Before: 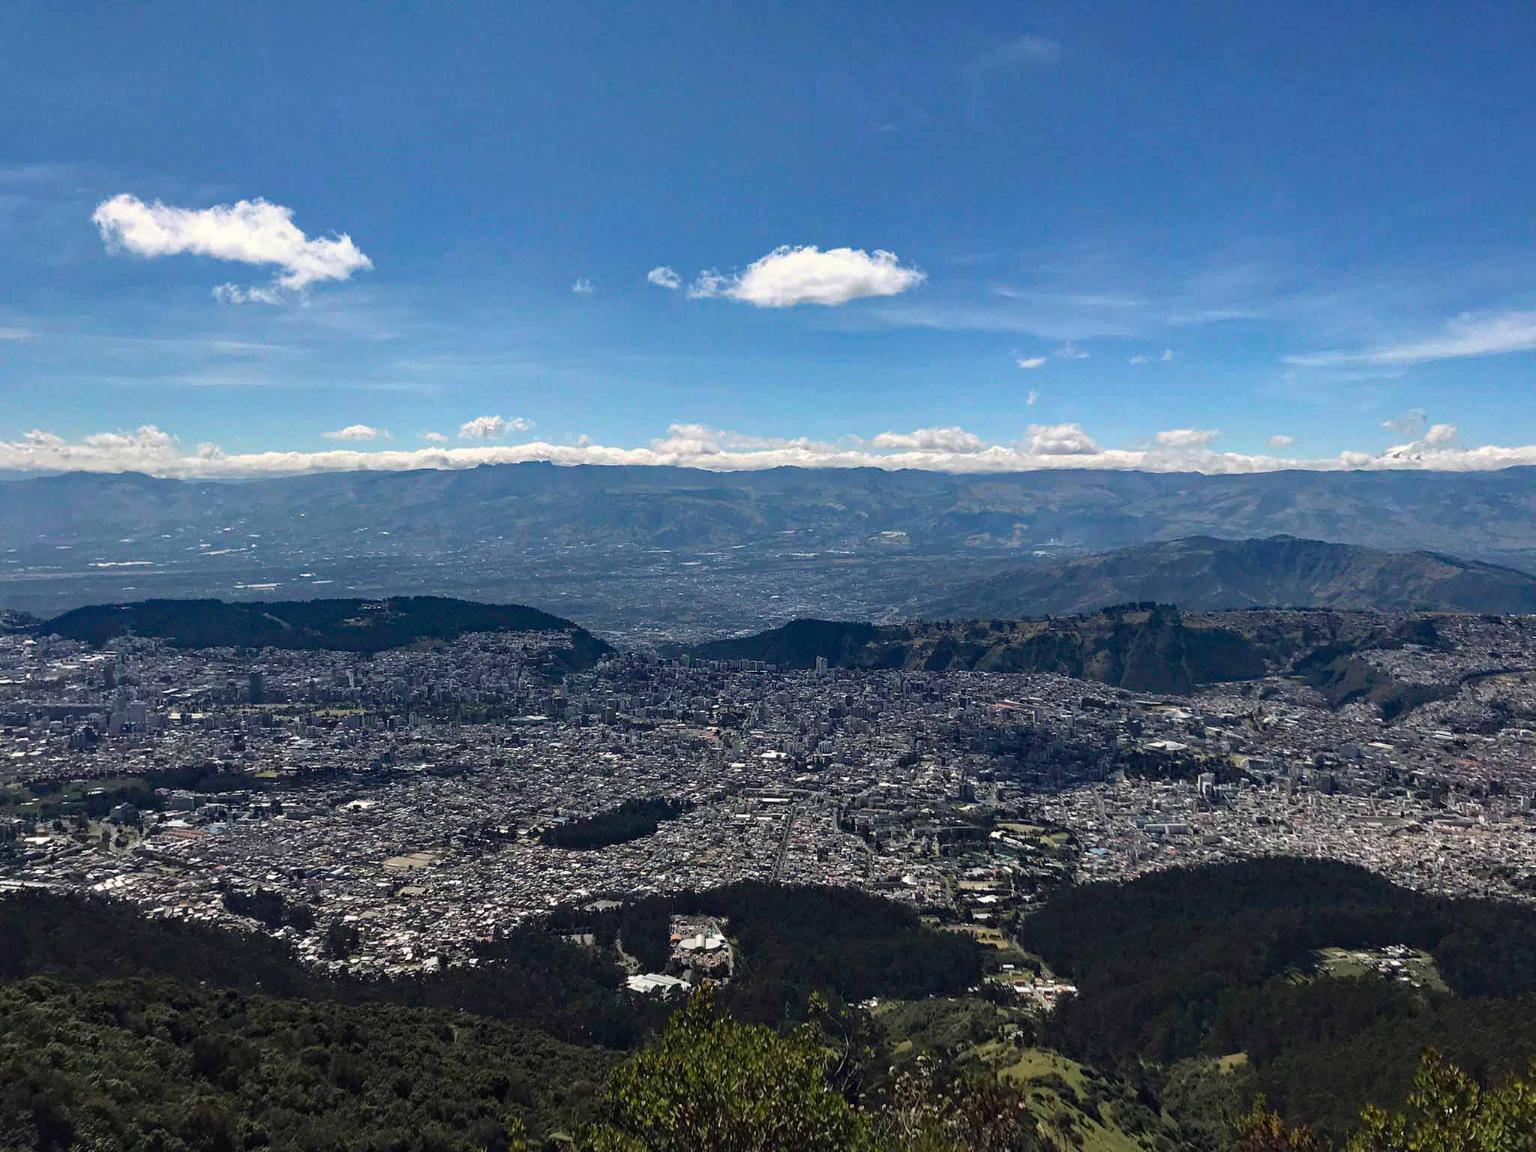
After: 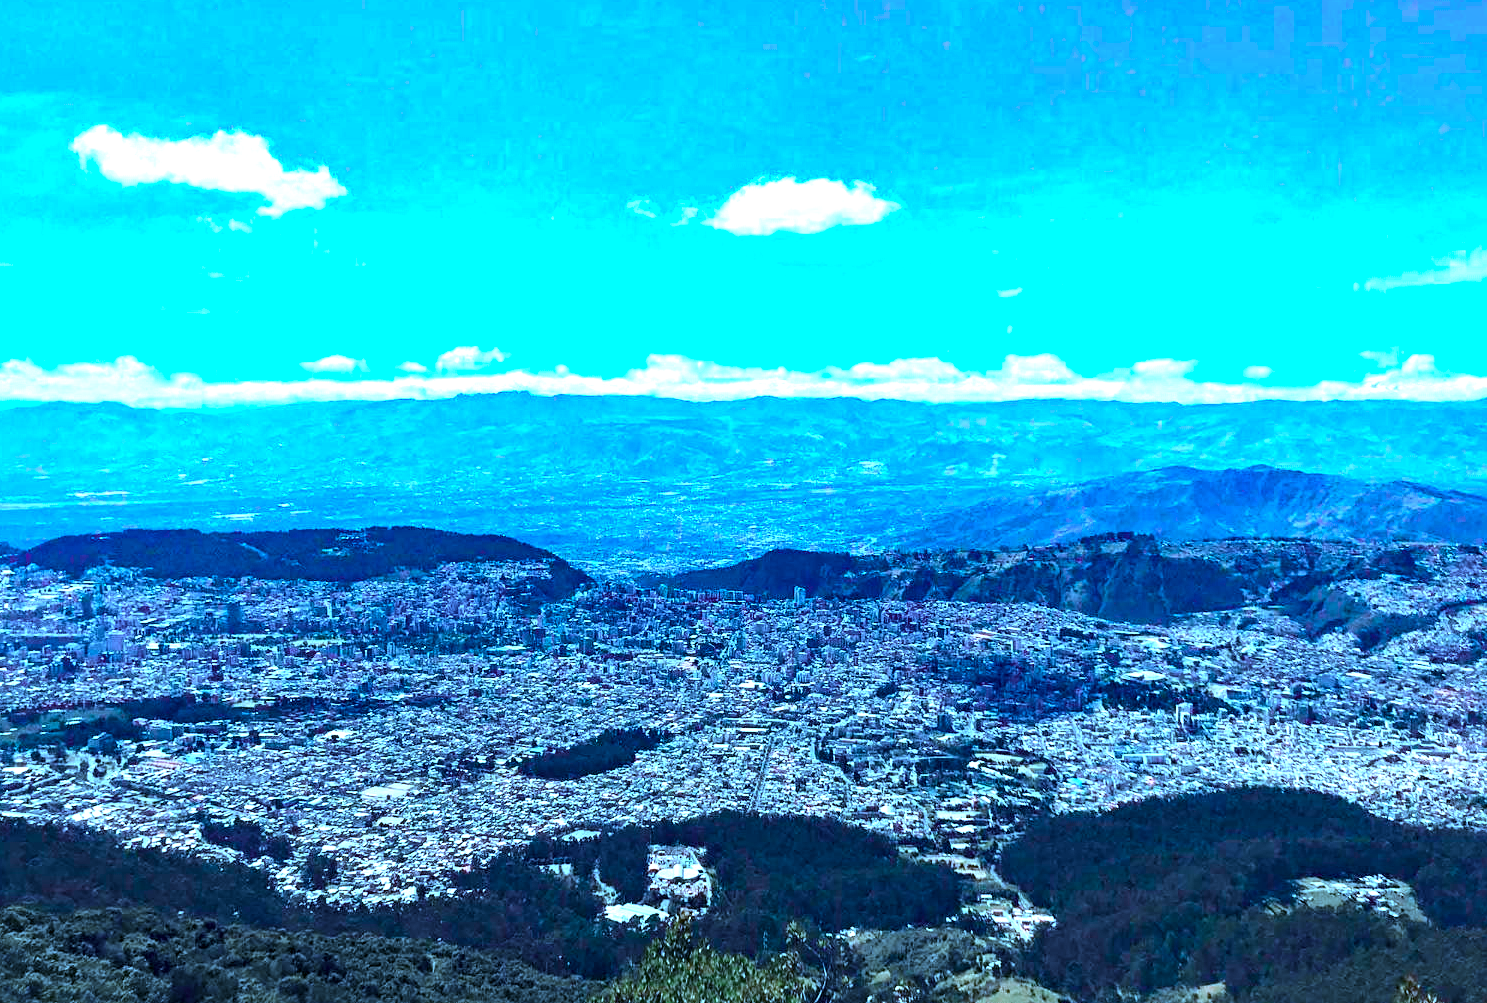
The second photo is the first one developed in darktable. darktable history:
tone equalizer: on, module defaults
exposure: black level correction 0, exposure 1.095 EV, compensate highlight preservation false
local contrast: mode bilateral grid, contrast 21, coarseness 50, detail 149%, midtone range 0.2
color calibration: illuminant as shot in camera, x 0.442, y 0.414, temperature 2867.36 K
crop: left 1.483%, top 6.154%, right 1.694%, bottom 6.769%
contrast brightness saturation: contrast 0.08, saturation 0.198
color zones: curves: ch0 [(0.018, 0.548) (0.224, 0.64) (0.425, 0.447) (0.675, 0.575) (0.732, 0.579)]; ch1 [(0.066, 0.487) (0.25, 0.5) (0.404, 0.43) (0.75, 0.421) (0.956, 0.421)]; ch2 [(0.044, 0.561) (0.215, 0.465) (0.399, 0.544) (0.465, 0.548) (0.614, 0.447) (0.724, 0.43) (0.882, 0.623) (0.956, 0.632)]
